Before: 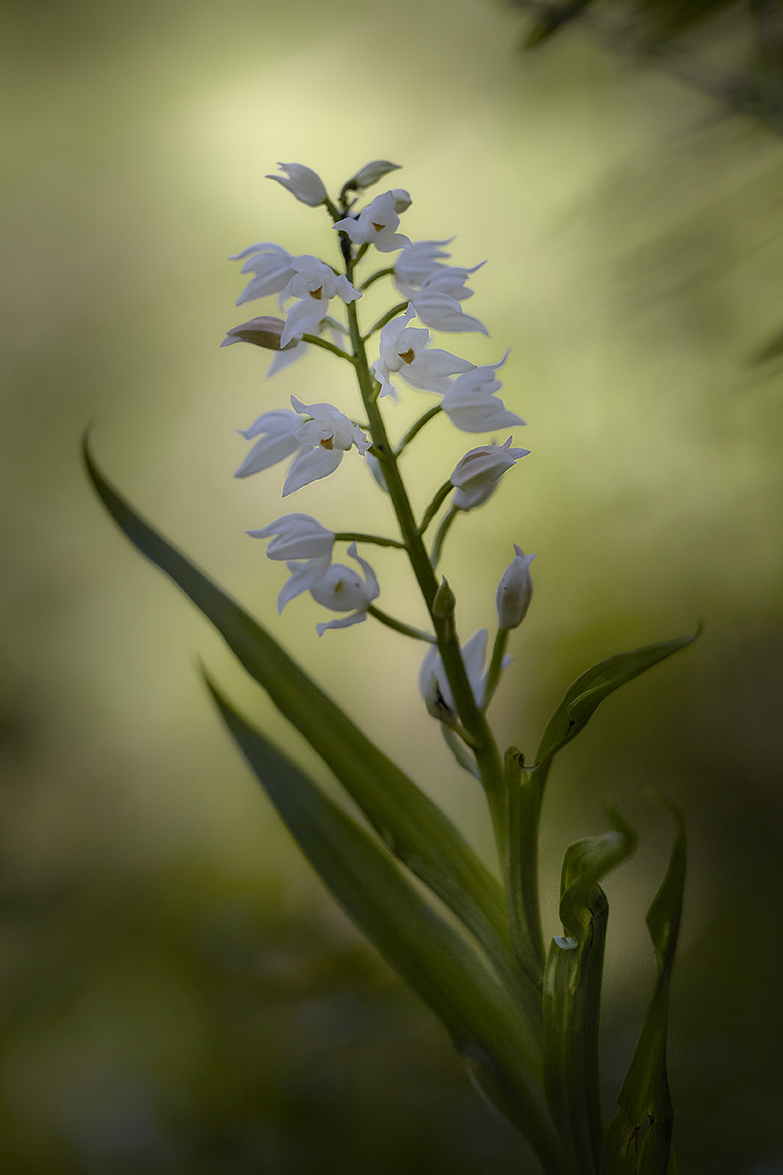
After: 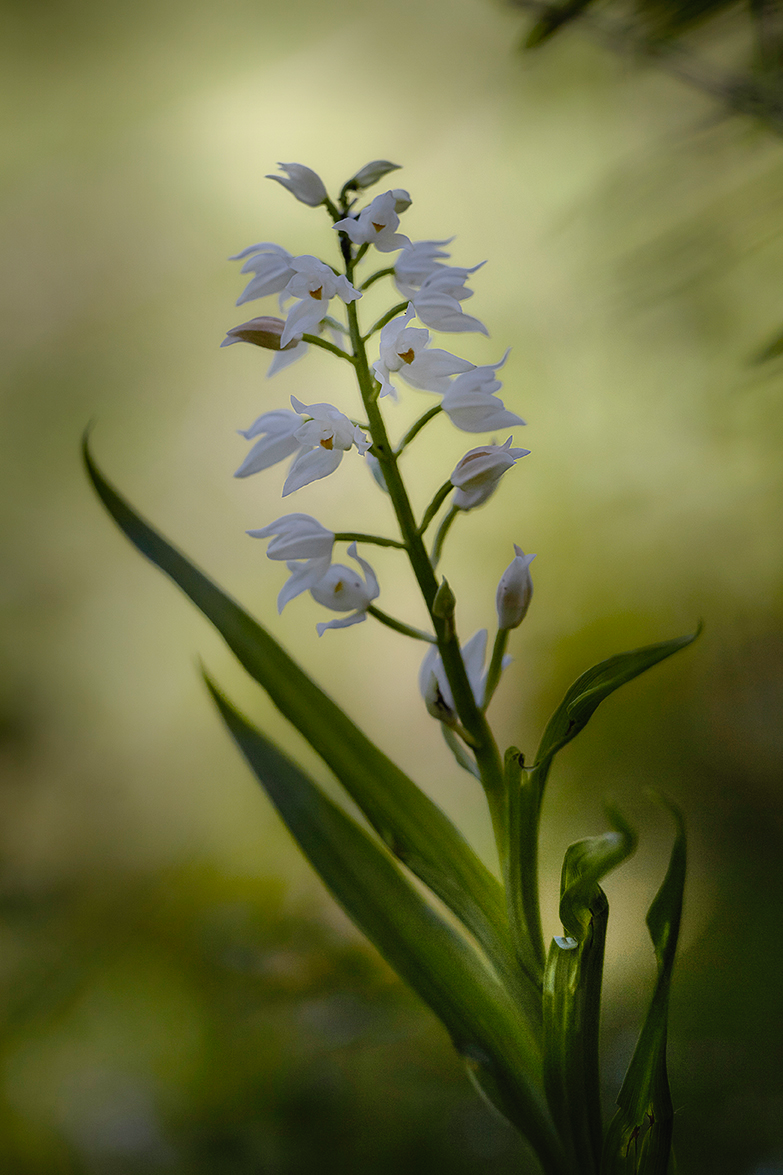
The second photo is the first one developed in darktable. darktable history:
shadows and highlights: soften with gaussian
tone curve: curves: ch0 [(0, 0.013) (0.036, 0.035) (0.274, 0.288) (0.504, 0.536) (0.844, 0.84) (1, 0.97)]; ch1 [(0, 0) (0.389, 0.403) (0.462, 0.48) (0.499, 0.5) (0.522, 0.534) (0.567, 0.588) (0.626, 0.645) (0.749, 0.781) (1, 1)]; ch2 [(0, 0) (0.457, 0.486) (0.5, 0.501) (0.533, 0.539) (0.599, 0.6) (0.704, 0.732) (1, 1)], preserve colors none
